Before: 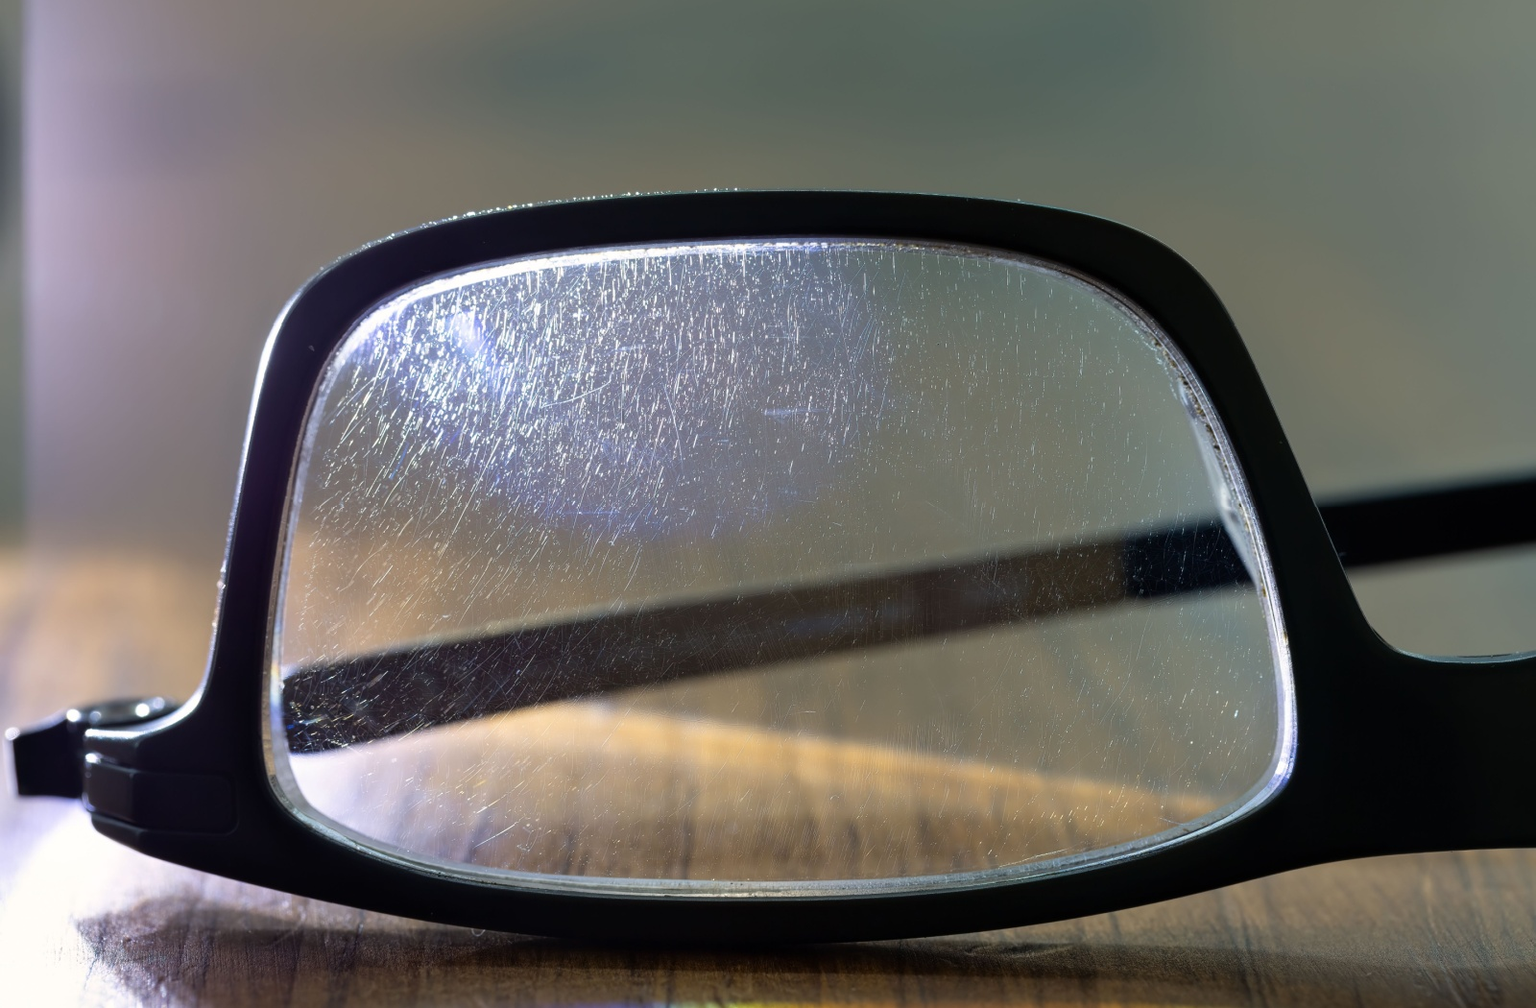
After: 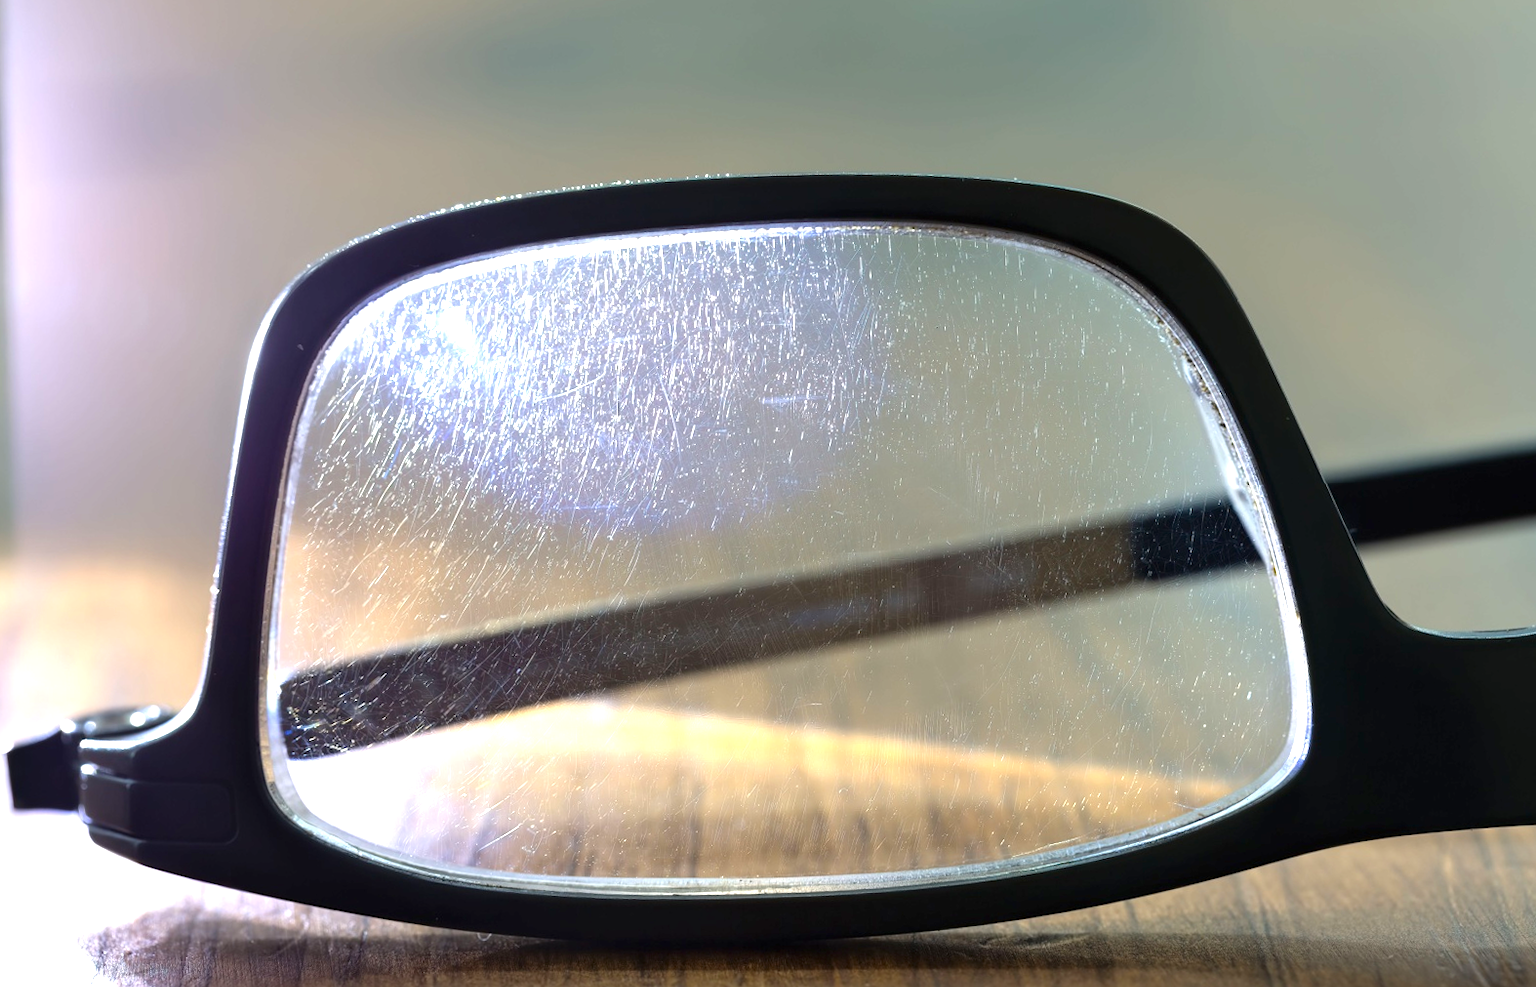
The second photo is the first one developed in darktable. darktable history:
exposure: black level correction 0, exposure 1.1 EV, compensate exposure bias true, compensate highlight preservation false
rotate and perspective: rotation -1.42°, crop left 0.016, crop right 0.984, crop top 0.035, crop bottom 0.965
